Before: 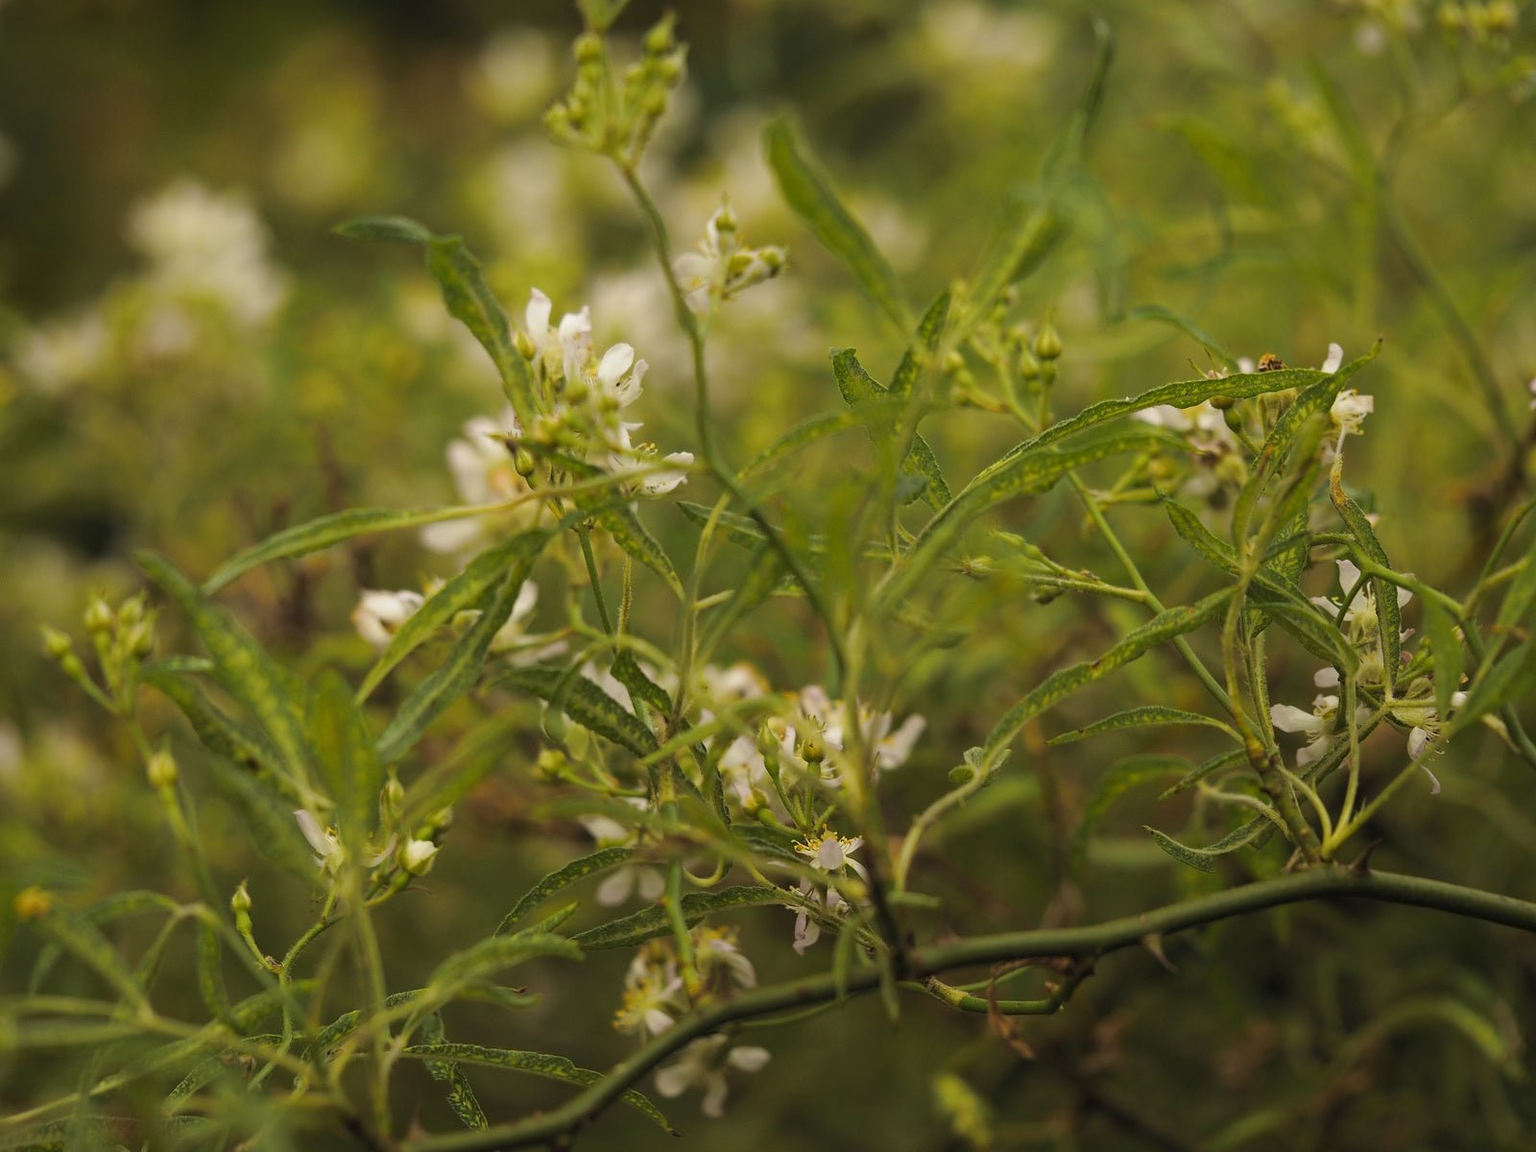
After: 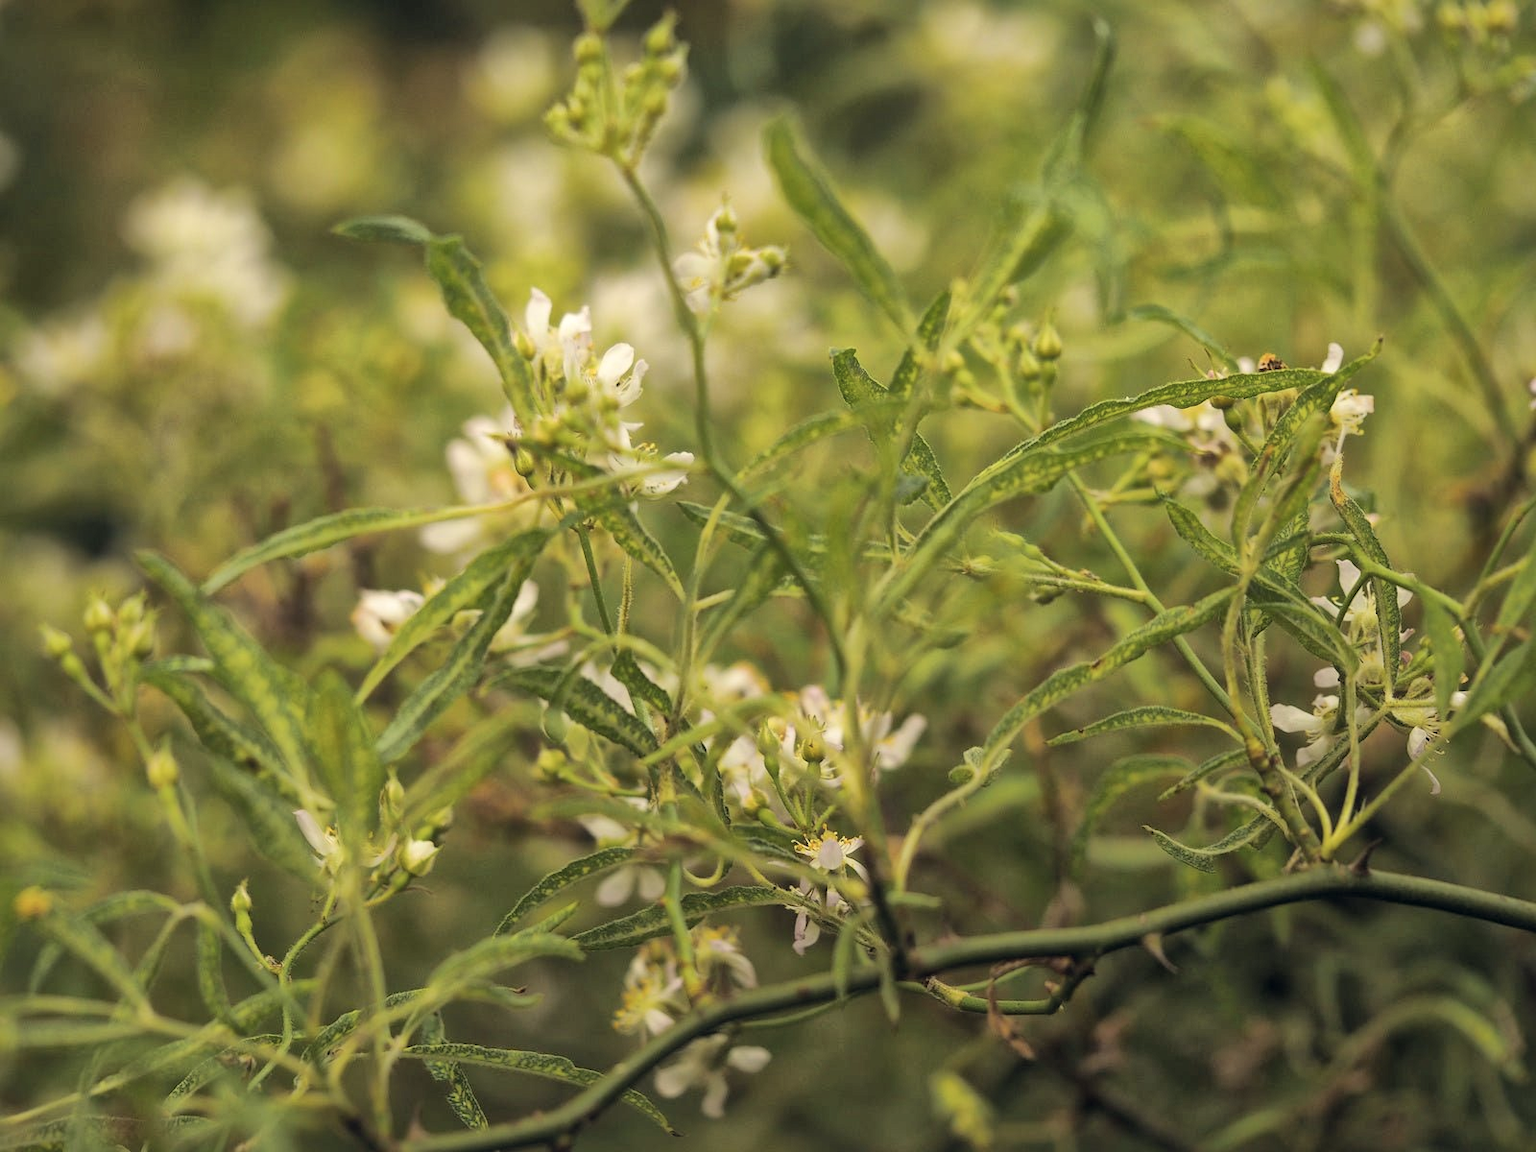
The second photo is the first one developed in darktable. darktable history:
color correction: highlights a* 0.207, highlights b* 2.7, shadows a* -0.874, shadows b* -4.78
global tonemap: drago (1, 100), detail 1
tone equalizer: on, module defaults
